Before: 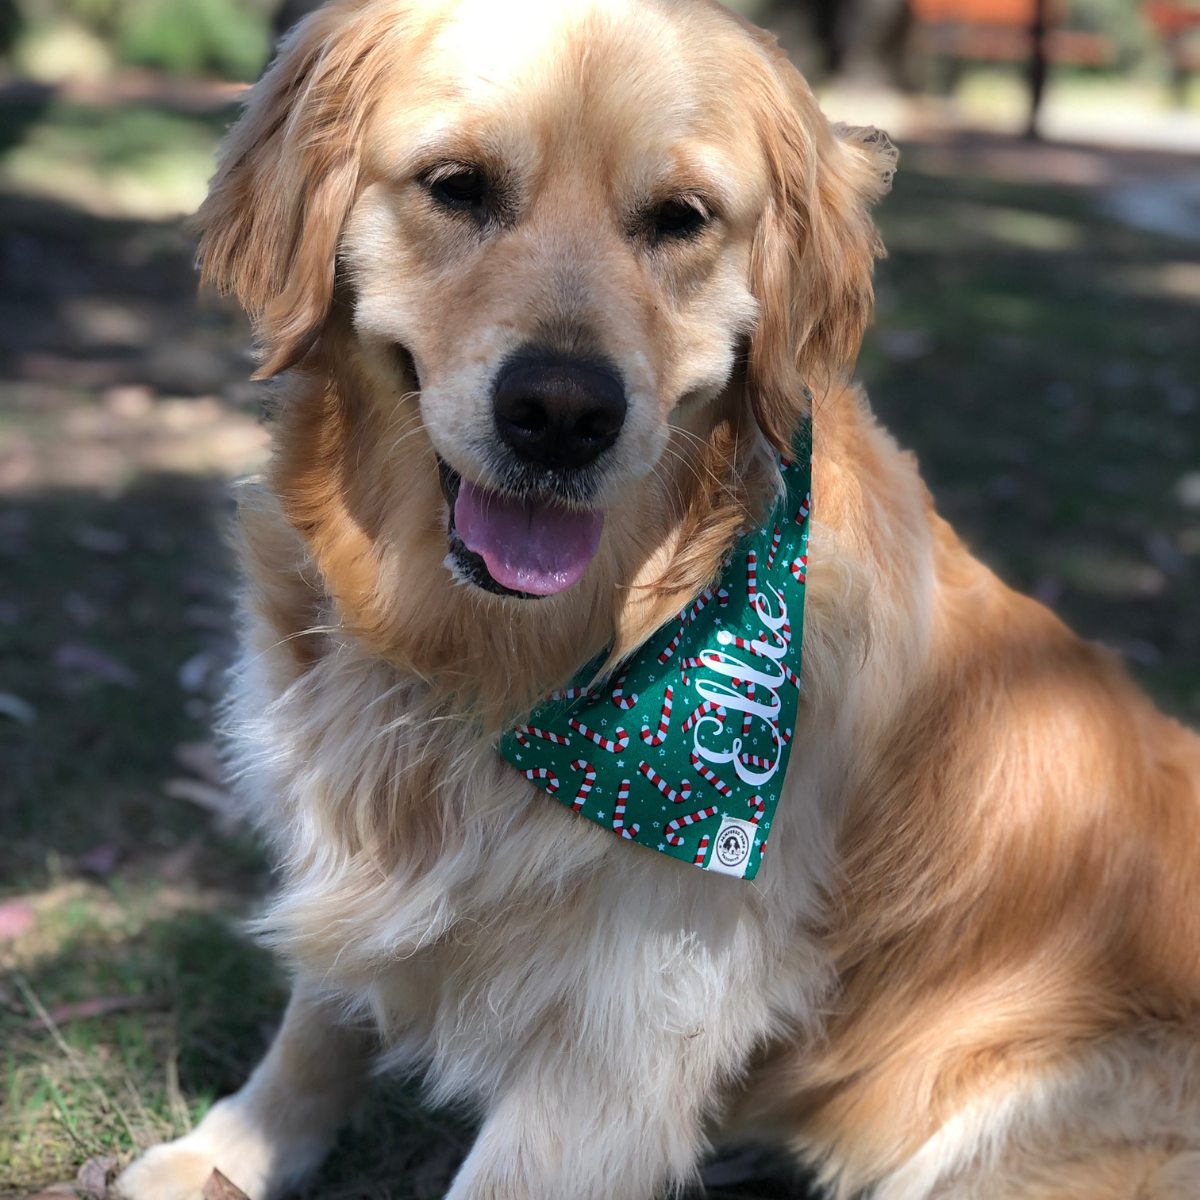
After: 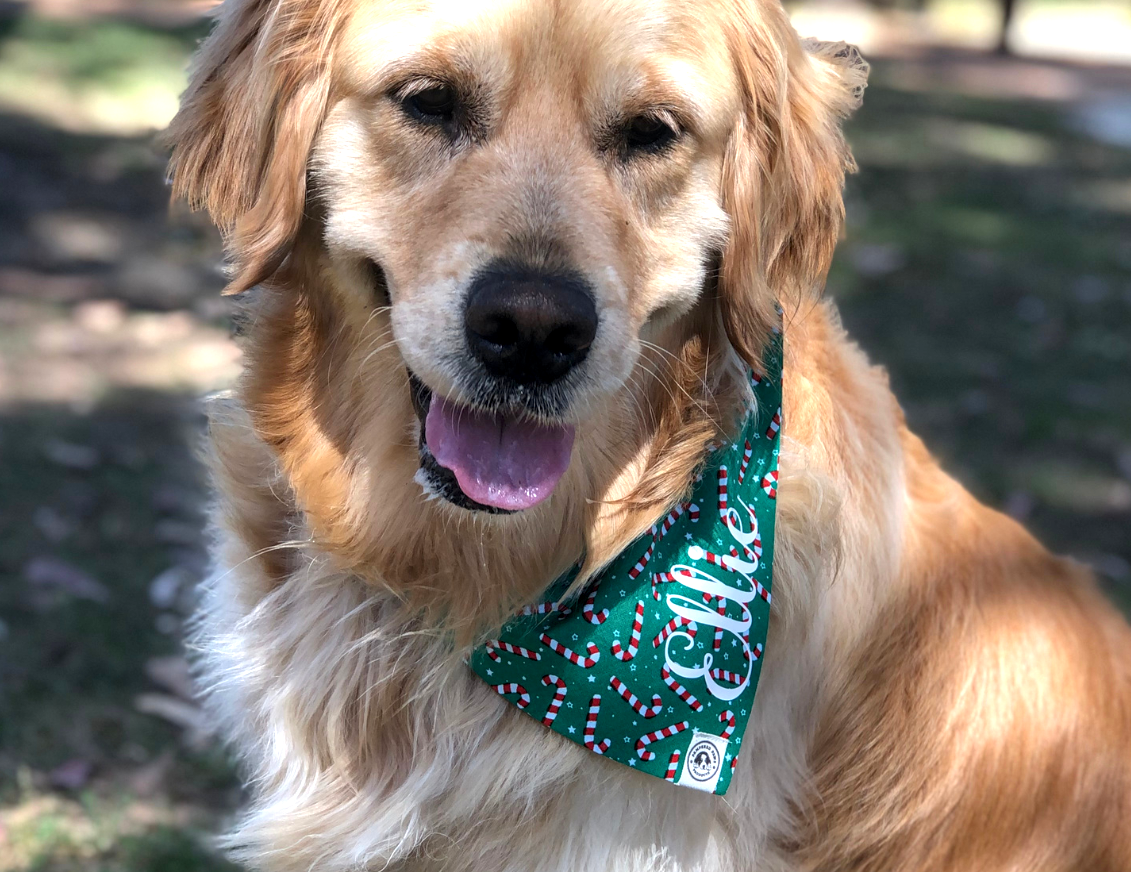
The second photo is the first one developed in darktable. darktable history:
crop: left 2.477%, top 7.161%, right 3.26%, bottom 20.167%
exposure: black level correction 0.001, exposure 0.498 EV, compensate highlight preservation false
local contrast: on, module defaults
